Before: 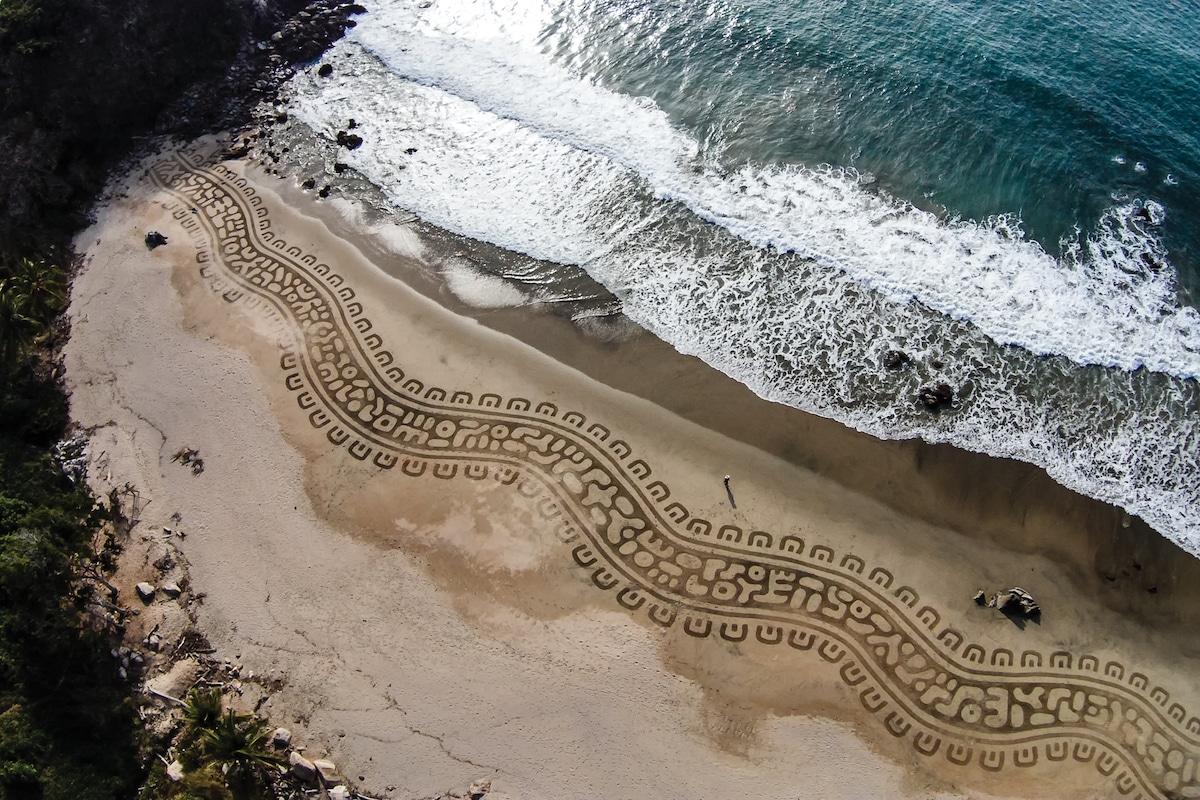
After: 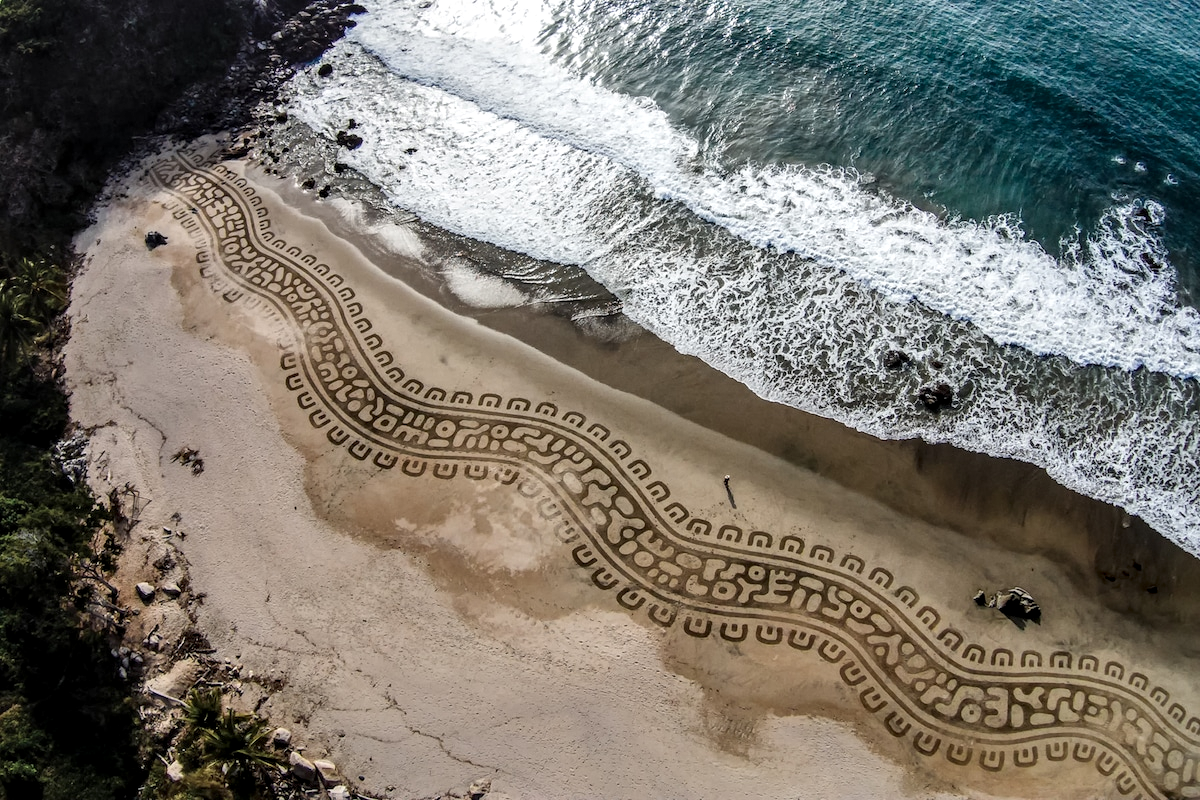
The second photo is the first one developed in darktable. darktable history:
local contrast: highlights 39%, shadows 60%, detail 137%, midtone range 0.514
